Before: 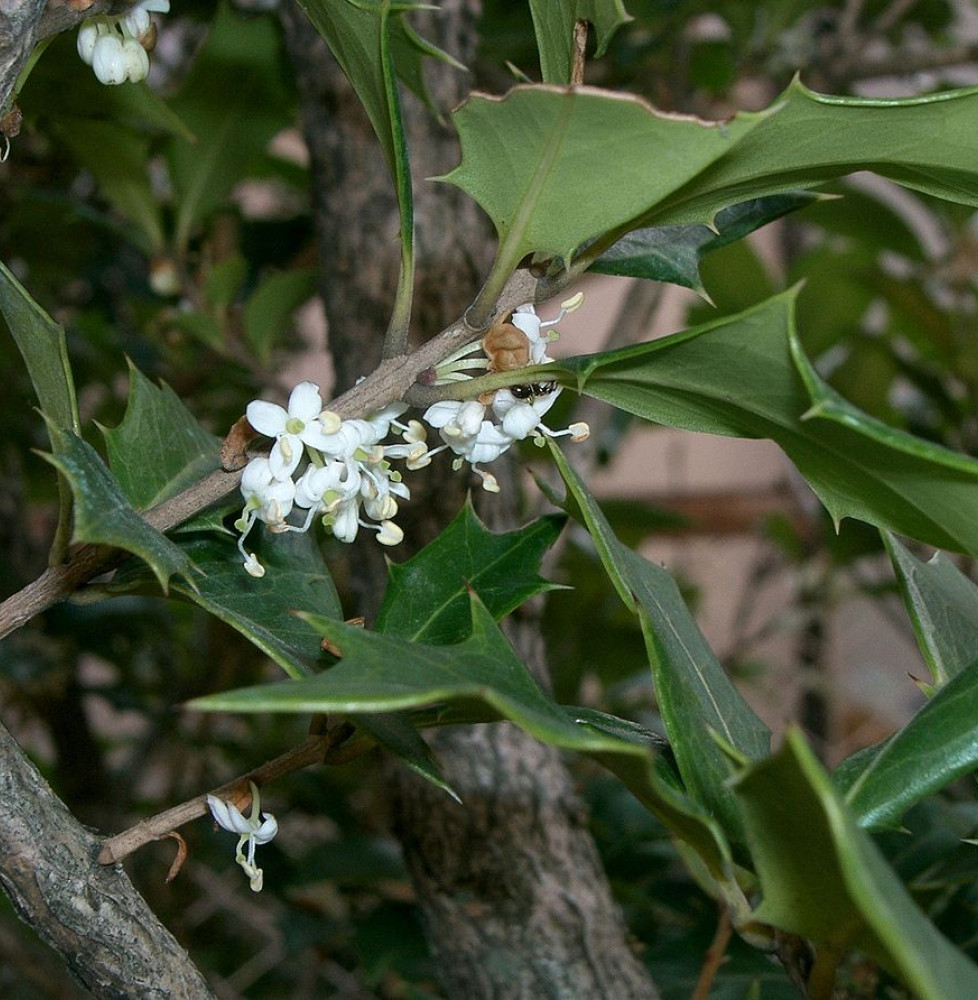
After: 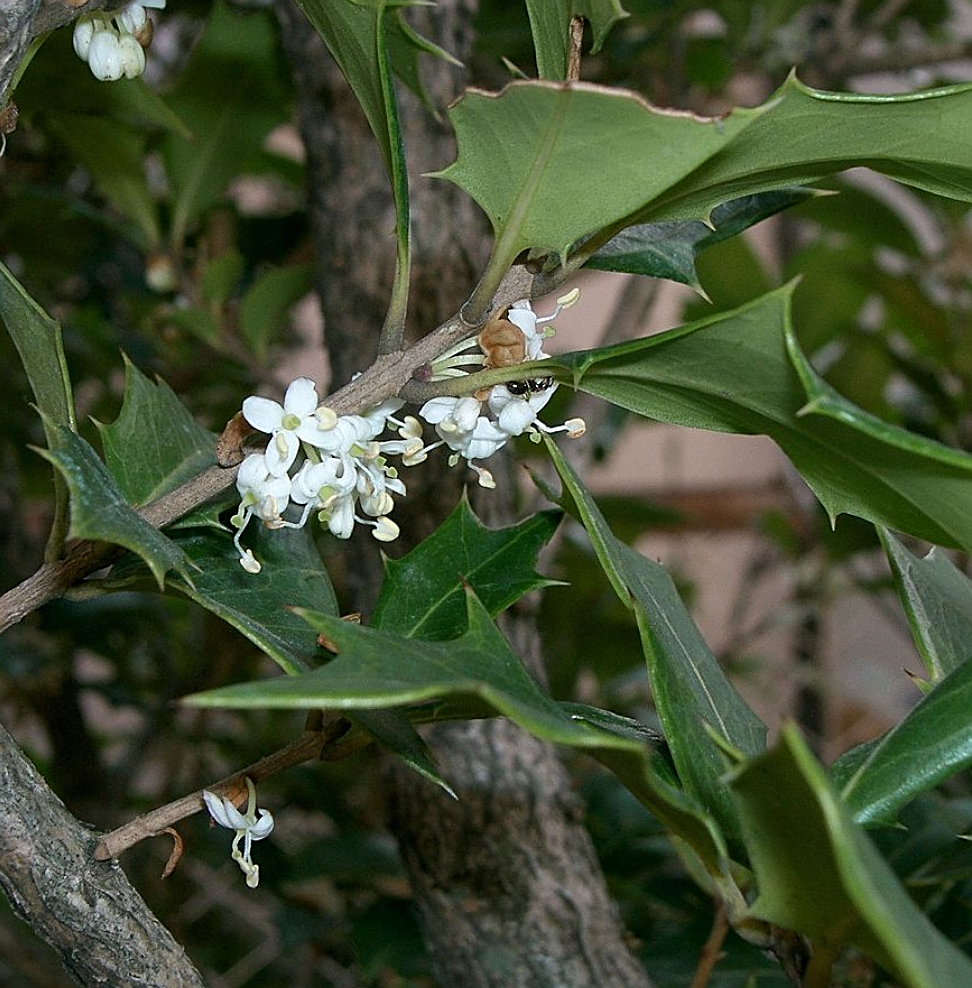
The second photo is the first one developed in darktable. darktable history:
crop: left 0.443%, top 0.485%, right 0.133%, bottom 0.63%
sharpen: on, module defaults
